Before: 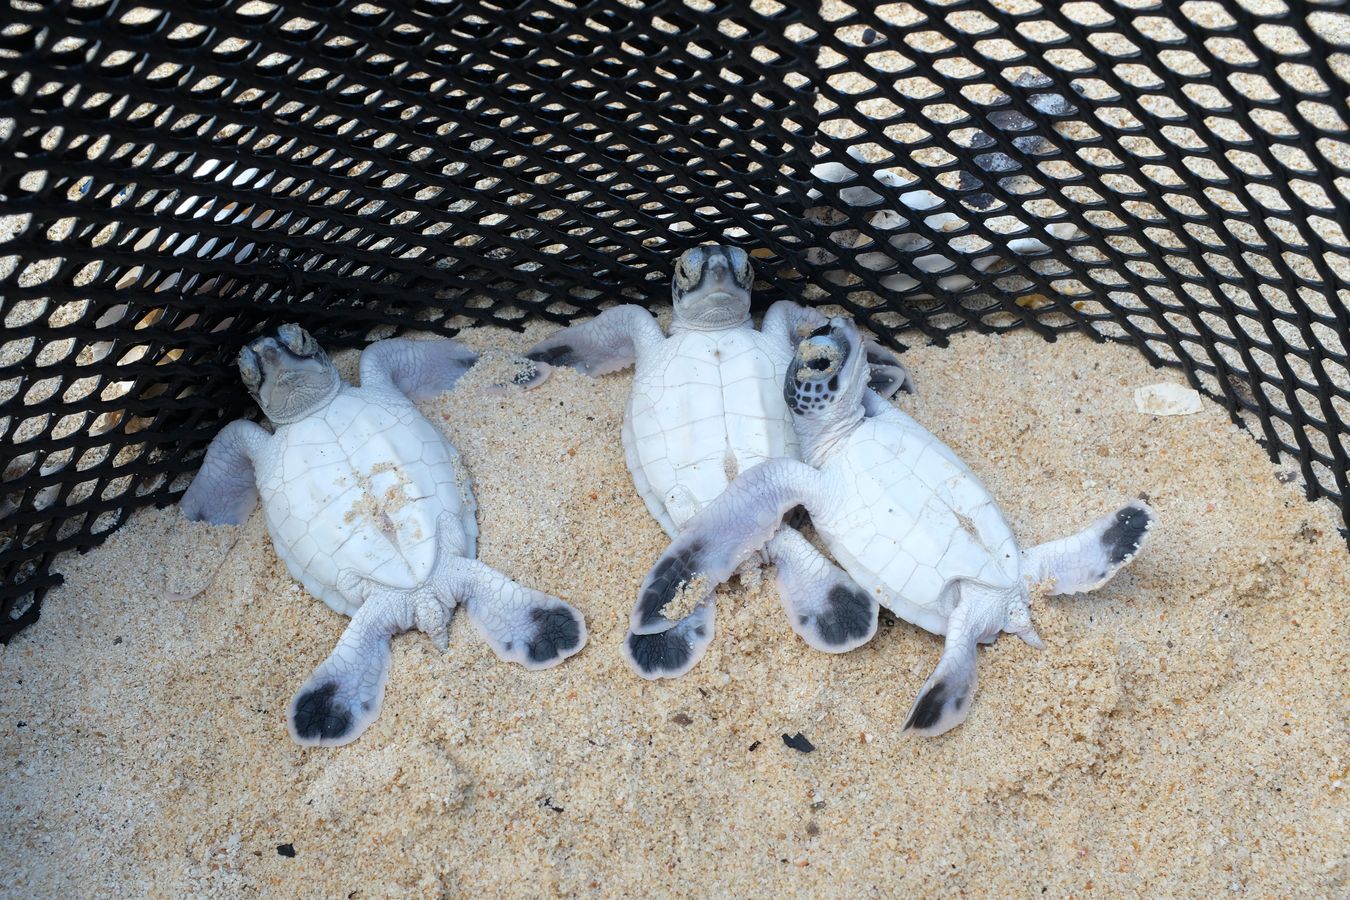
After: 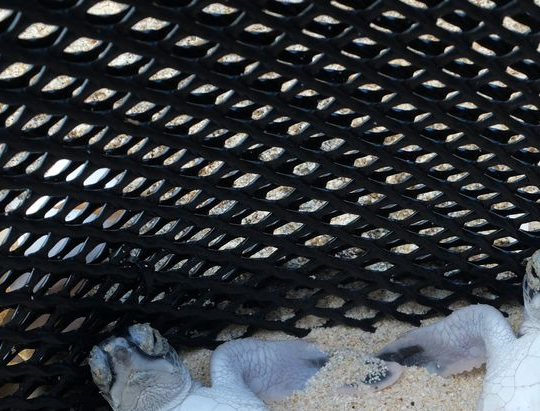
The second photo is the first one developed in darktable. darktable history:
crop and rotate: left 11.109%, top 0.087%, right 48.89%, bottom 54.172%
